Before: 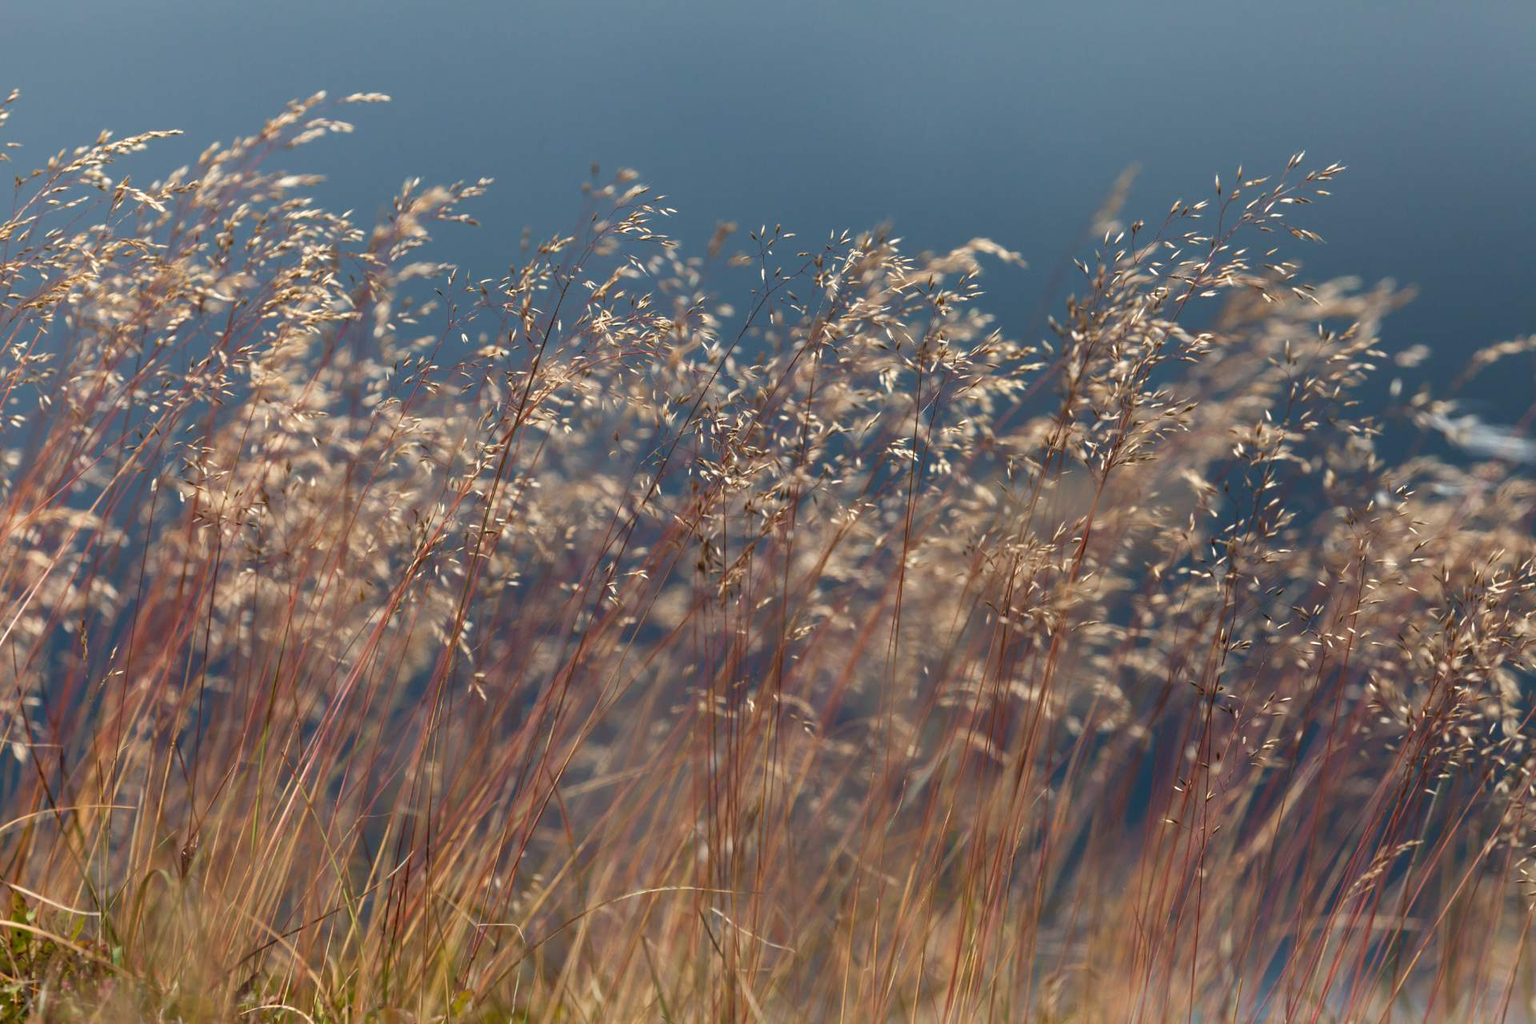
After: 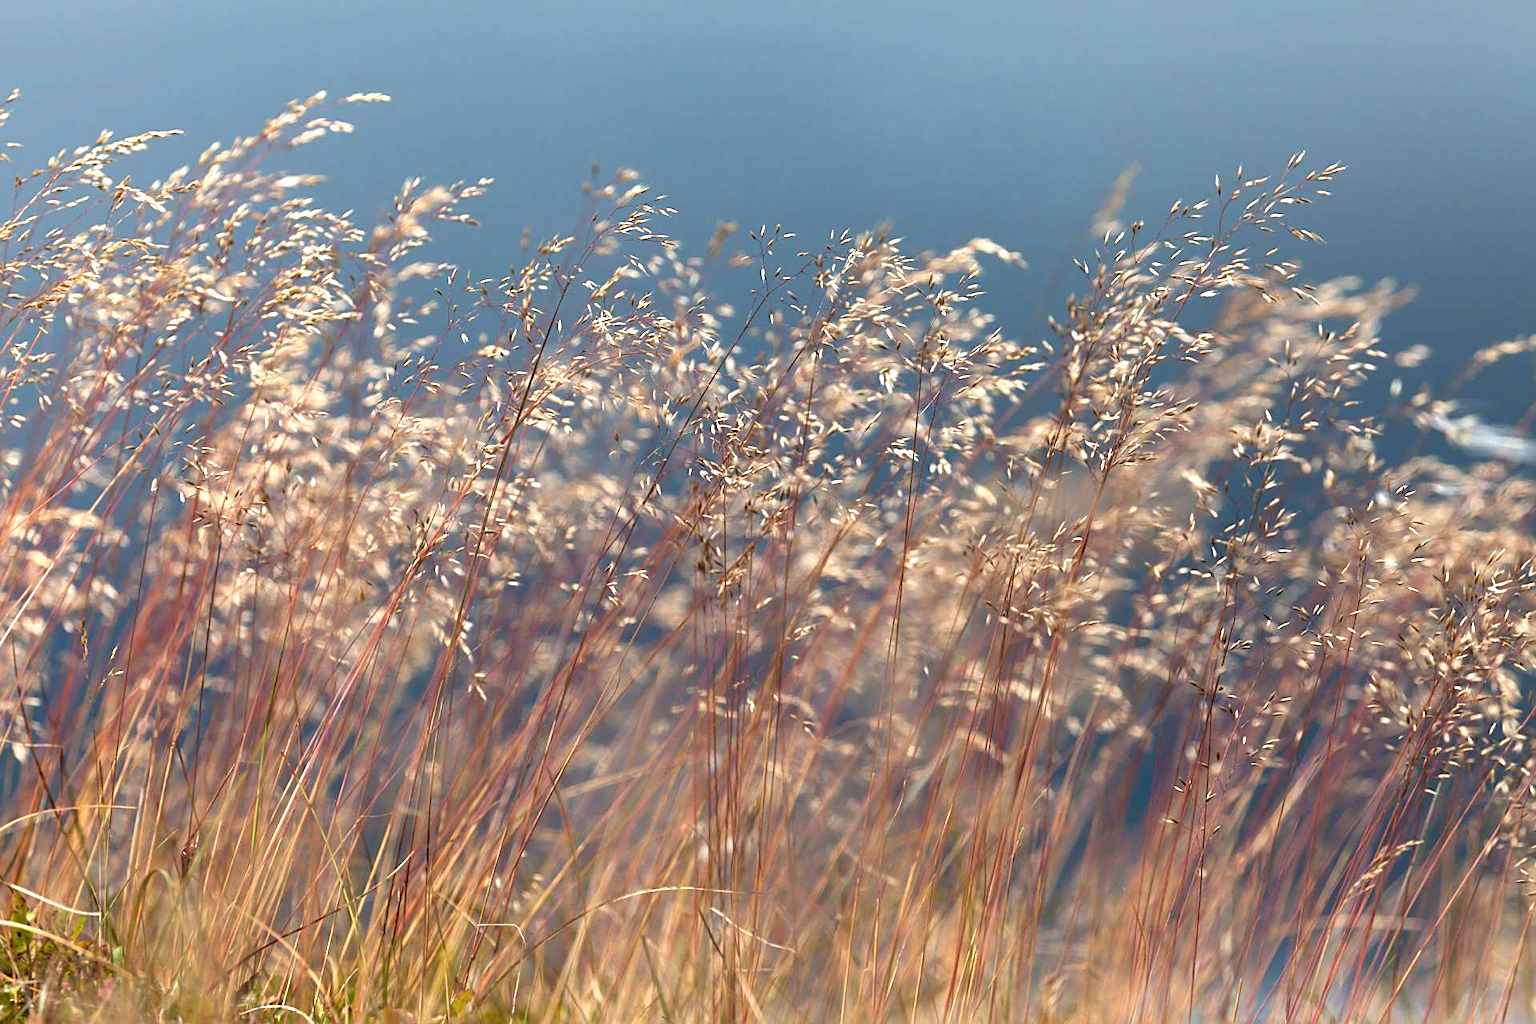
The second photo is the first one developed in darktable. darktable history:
sharpen: on, module defaults
exposure: exposure 0.781 EV, compensate highlight preservation false
